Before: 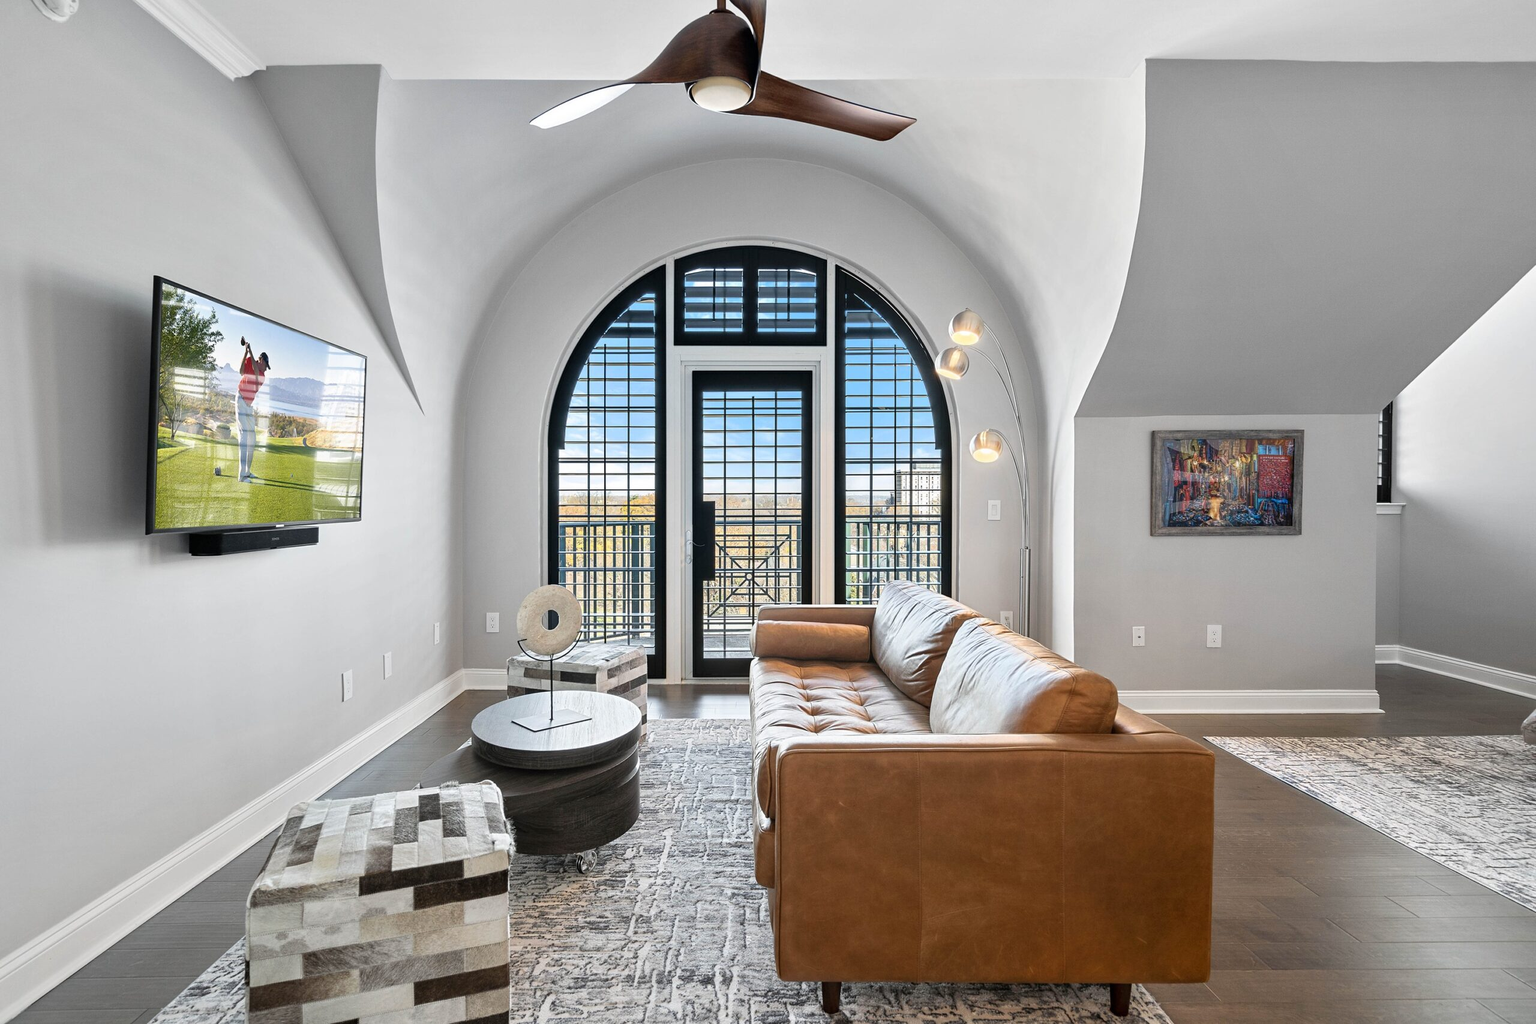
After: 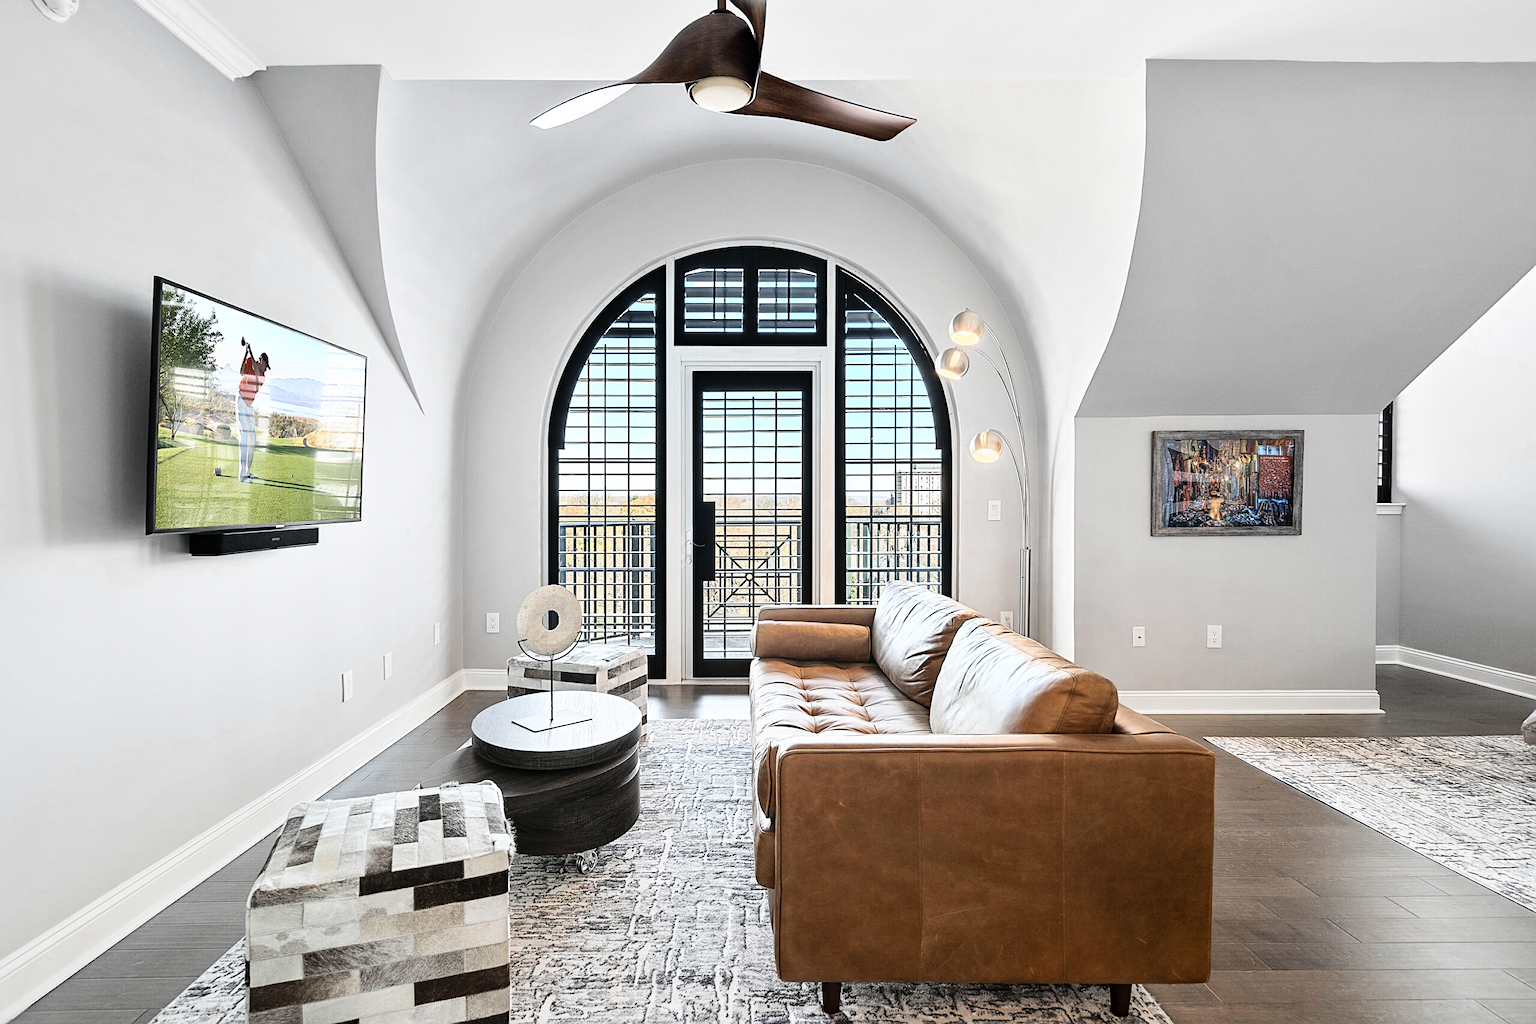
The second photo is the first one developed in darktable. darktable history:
color zones: curves: ch0 [(0, 0.5) (0.125, 0.4) (0.25, 0.5) (0.375, 0.4) (0.5, 0.4) (0.625, 0.6) (0.75, 0.6) (0.875, 0.5)]; ch1 [(0, 0.35) (0.125, 0.45) (0.25, 0.35) (0.375, 0.35) (0.5, 0.35) (0.625, 0.35) (0.75, 0.45) (0.875, 0.35)]; ch2 [(0, 0.6) (0.125, 0.5) (0.25, 0.5) (0.375, 0.6) (0.5, 0.6) (0.625, 0.5) (0.75, 0.5) (0.875, 0.5)]
sharpen: on, module defaults
base curve: curves: ch0 [(0, 0) (0.032, 0.025) (0.121, 0.166) (0.206, 0.329) (0.605, 0.79) (1, 1)]
